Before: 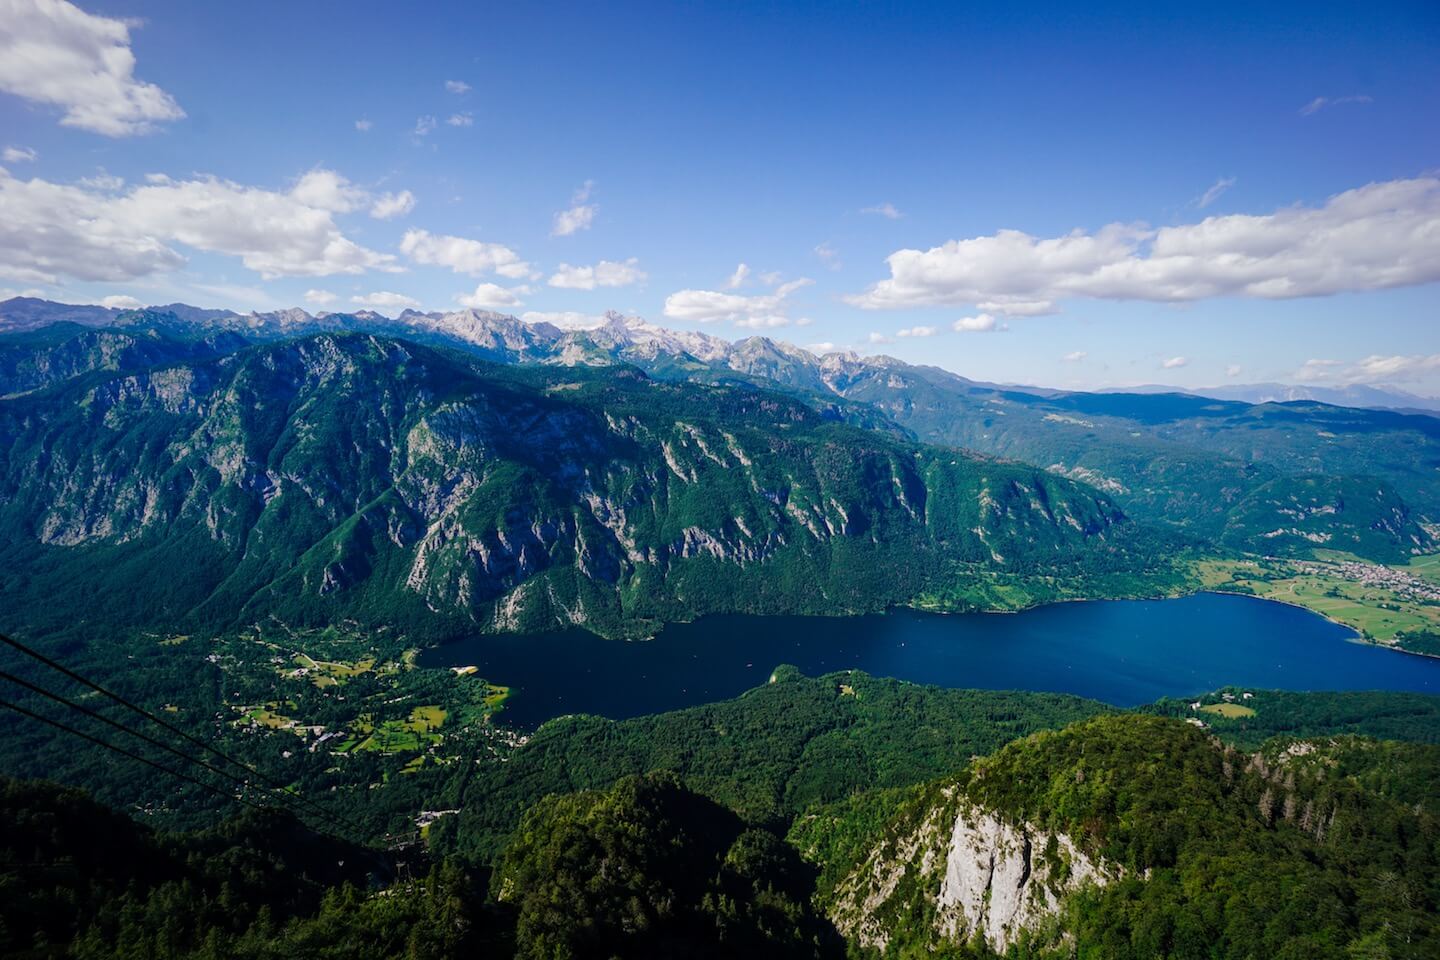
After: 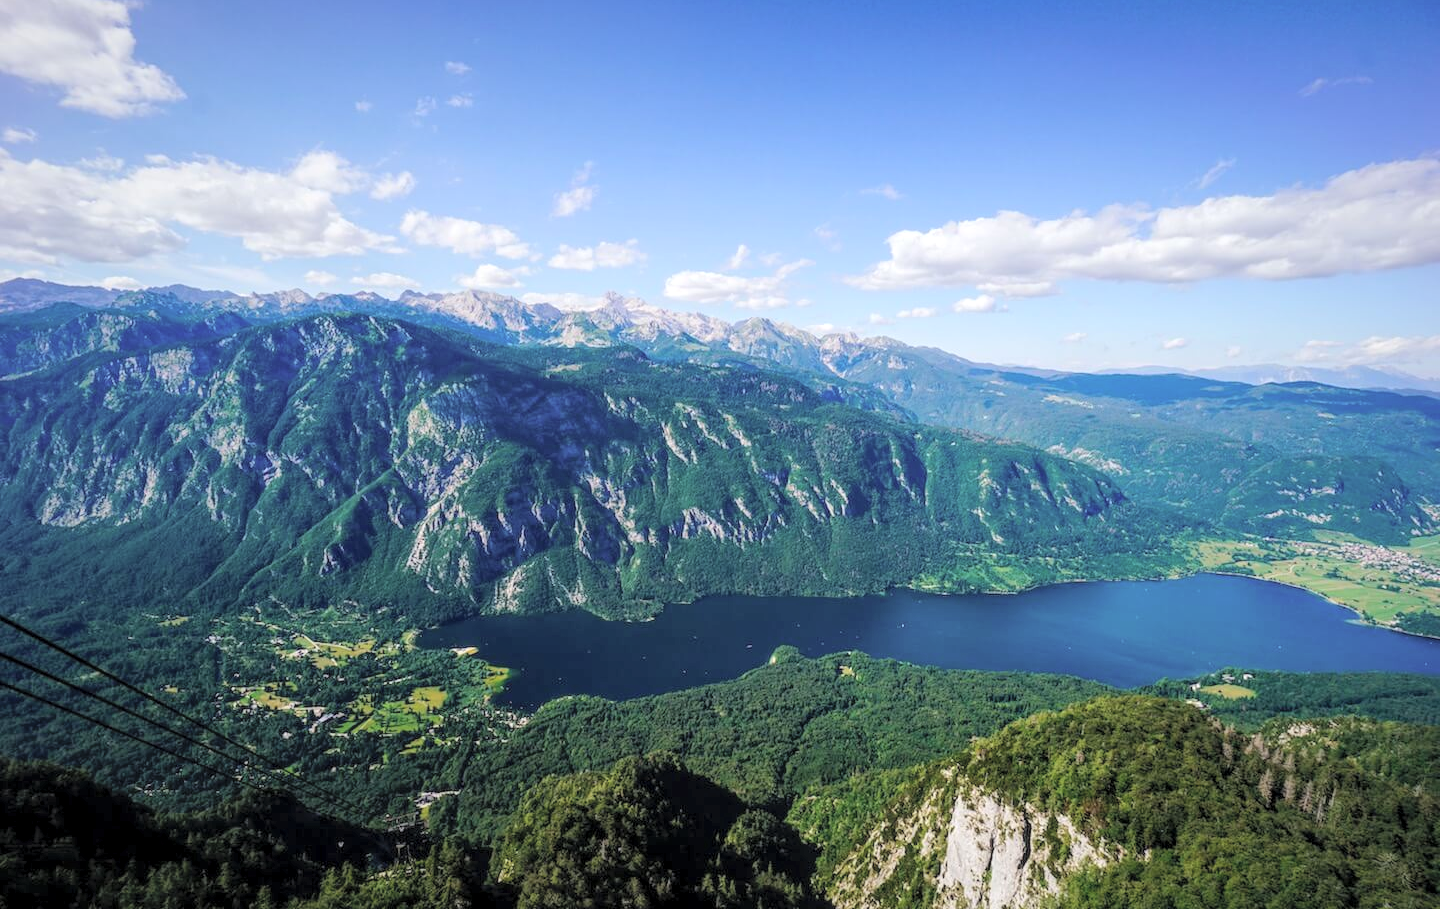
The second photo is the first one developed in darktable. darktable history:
crop and rotate: top 1.986%, bottom 3.264%
local contrast: on, module defaults
contrast brightness saturation: brightness 0.275
